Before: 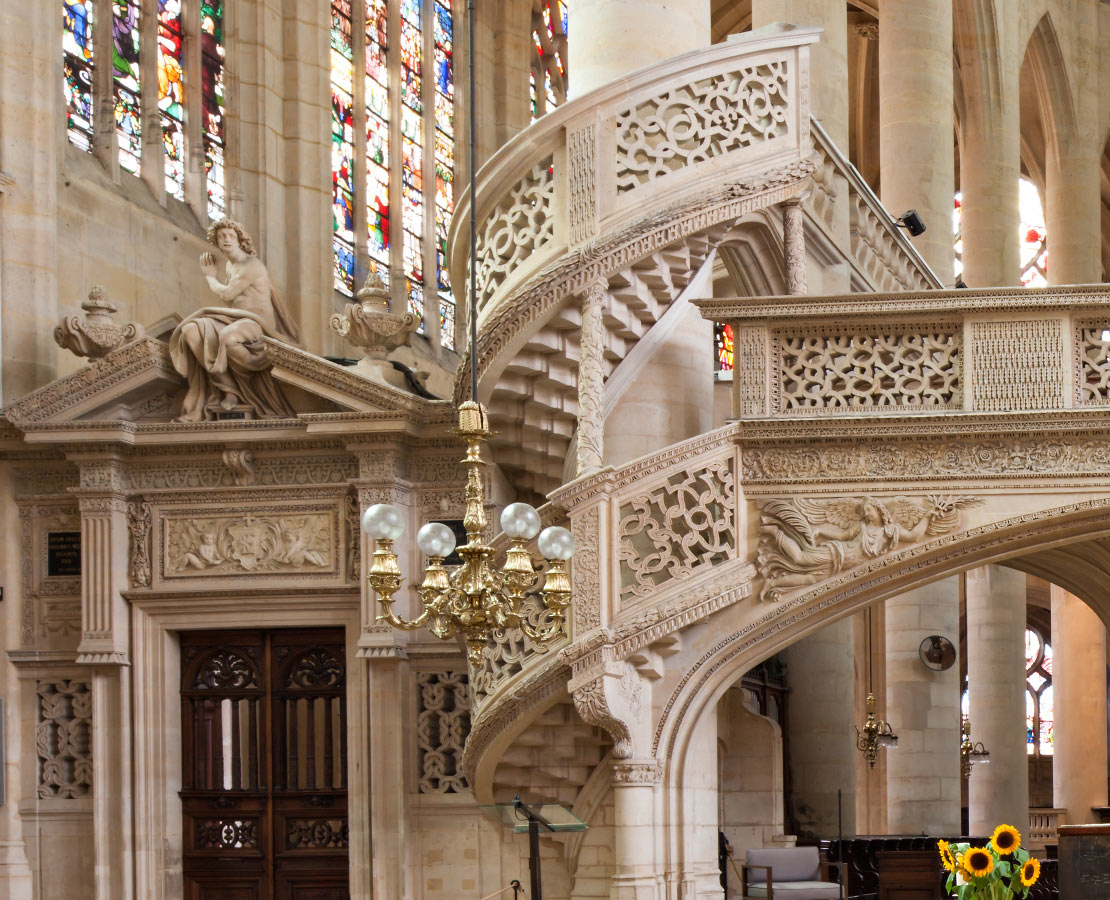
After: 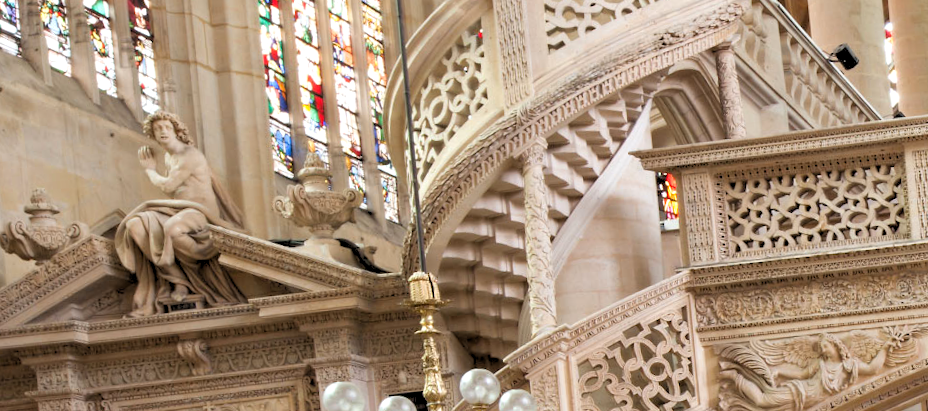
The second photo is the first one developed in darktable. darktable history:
crop: left 7.036%, top 18.398%, right 14.379%, bottom 40.043%
rotate and perspective: rotation -4.86°, automatic cropping off
rgb levels: levels [[0.013, 0.434, 0.89], [0, 0.5, 1], [0, 0.5, 1]]
